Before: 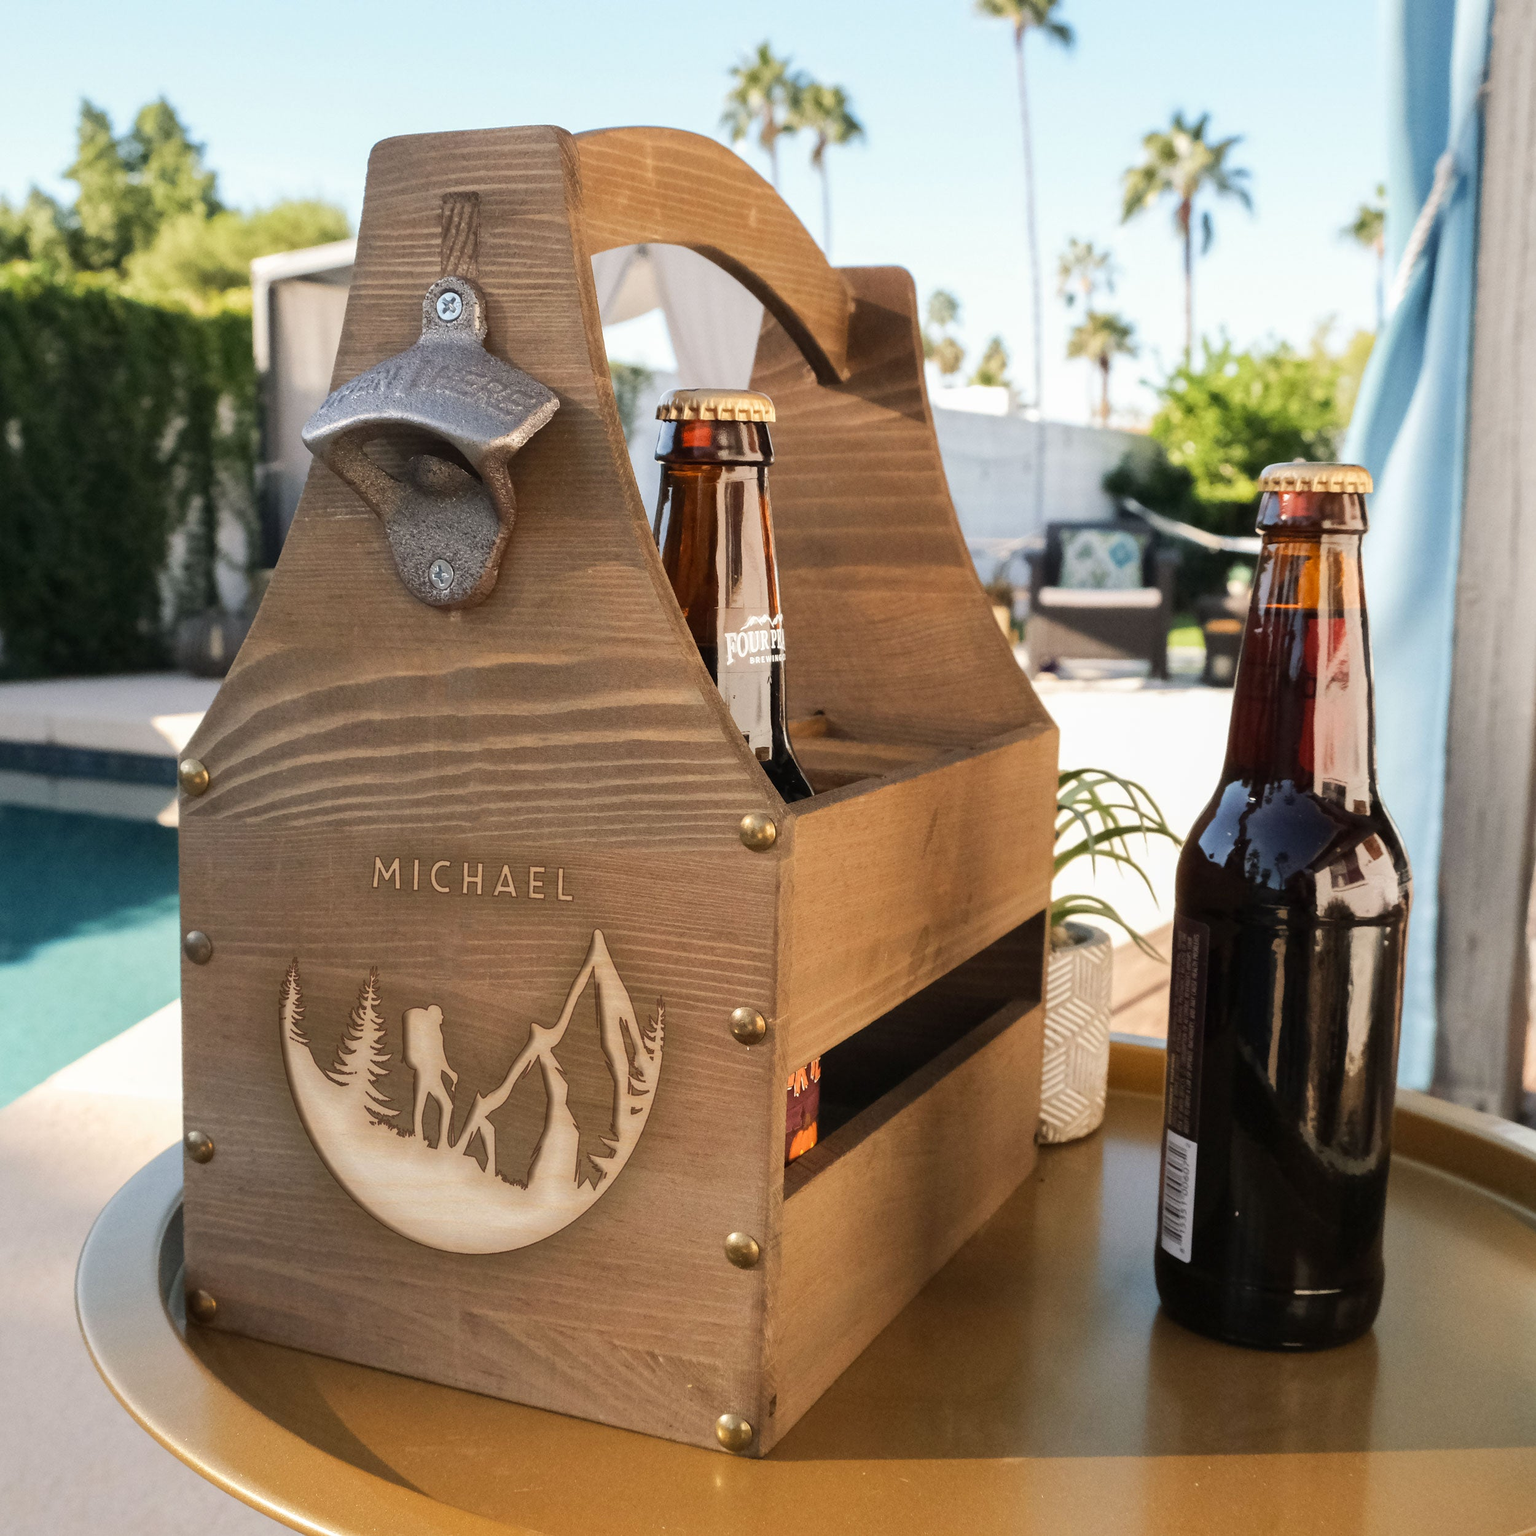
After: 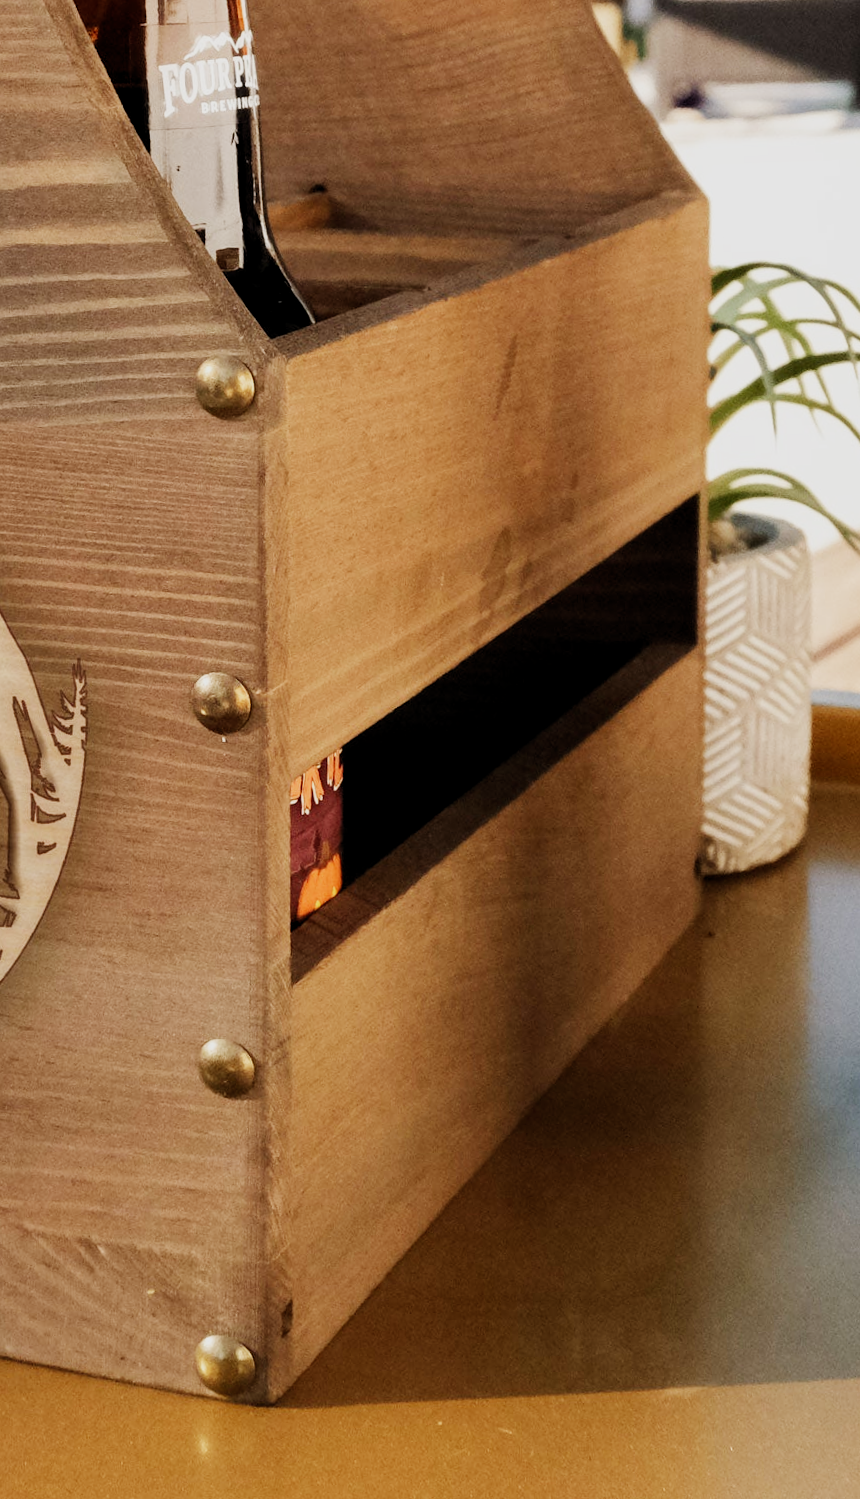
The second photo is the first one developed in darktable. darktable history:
sigmoid: skew -0.2, preserve hue 0%, red attenuation 0.1, red rotation 0.035, green attenuation 0.1, green rotation -0.017, blue attenuation 0.15, blue rotation -0.052, base primaries Rec2020
crop: left 40.878%, top 39.176%, right 25.993%, bottom 3.081%
rotate and perspective: rotation -2.29°, automatic cropping off
levels: levels [0.016, 0.484, 0.953]
